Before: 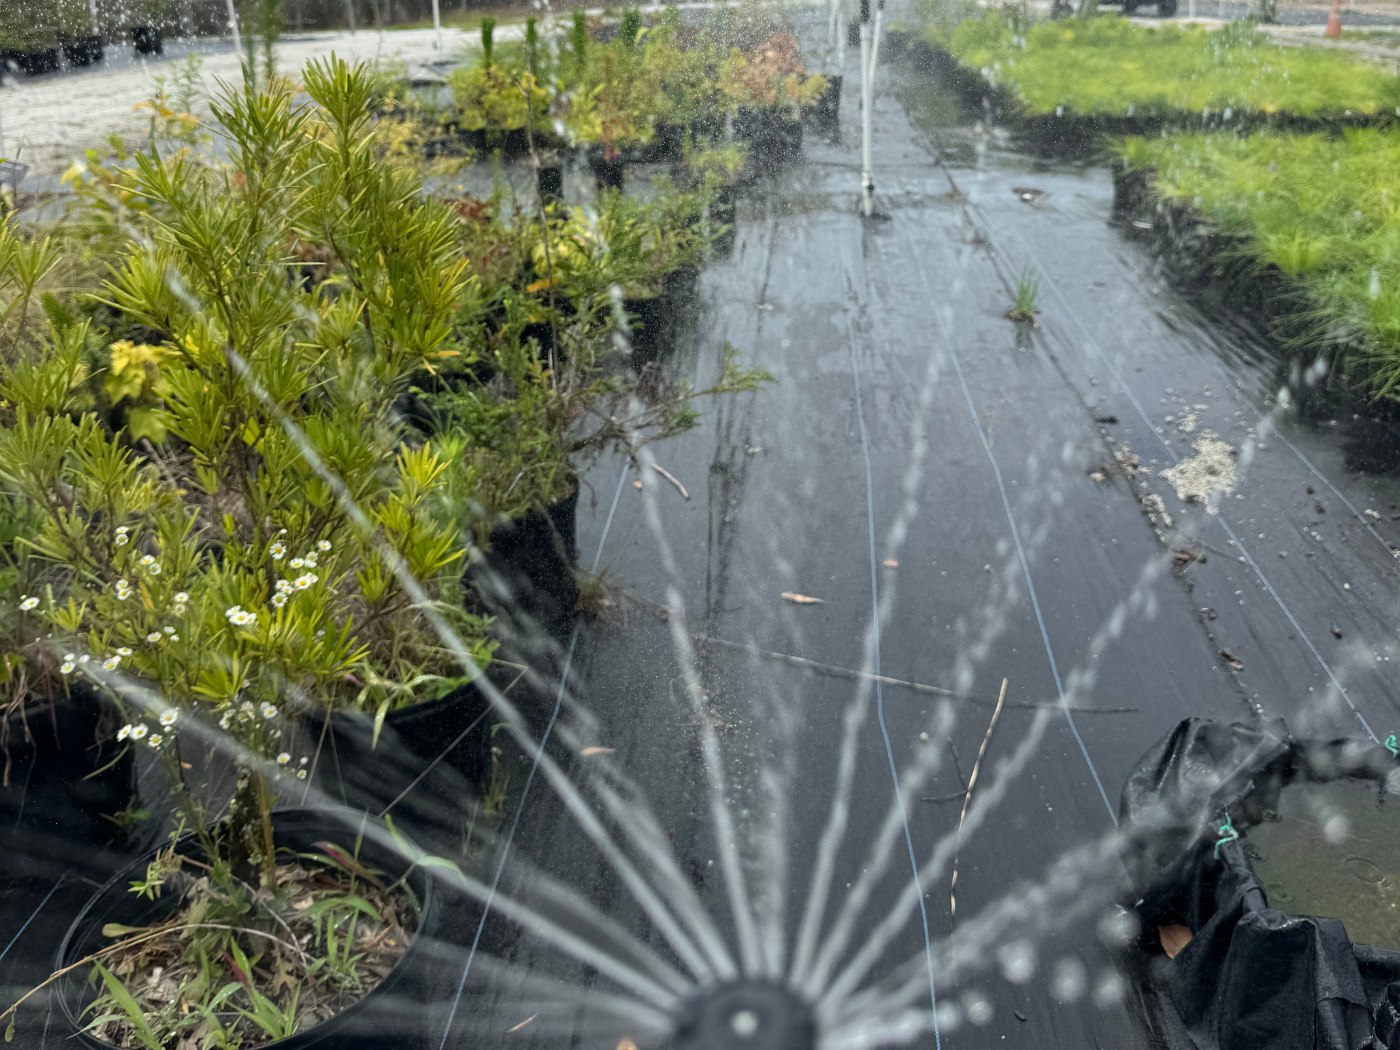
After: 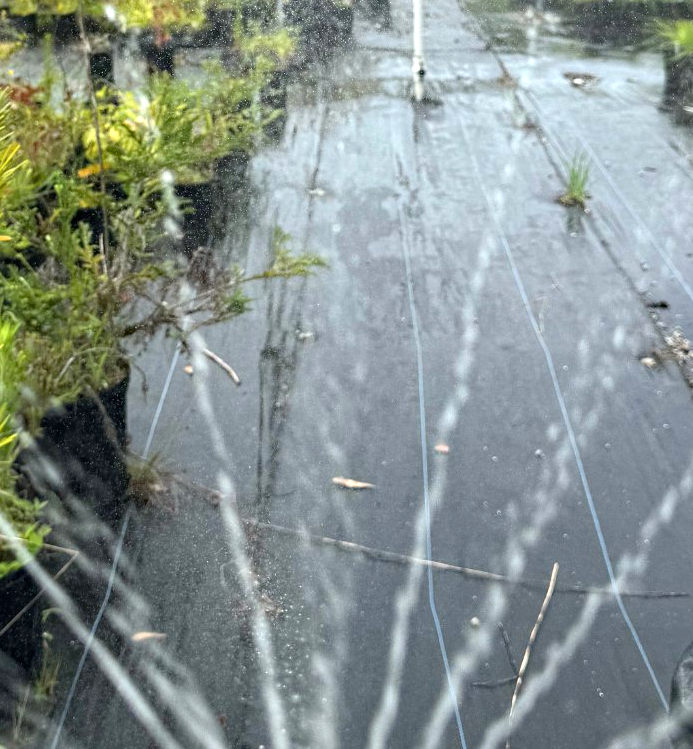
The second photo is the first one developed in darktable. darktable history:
haze removal: compatibility mode true, adaptive false
crop: left 32.075%, top 10.976%, right 18.355%, bottom 17.596%
exposure: black level correction 0, exposure 0.7 EV, compensate highlight preservation false
